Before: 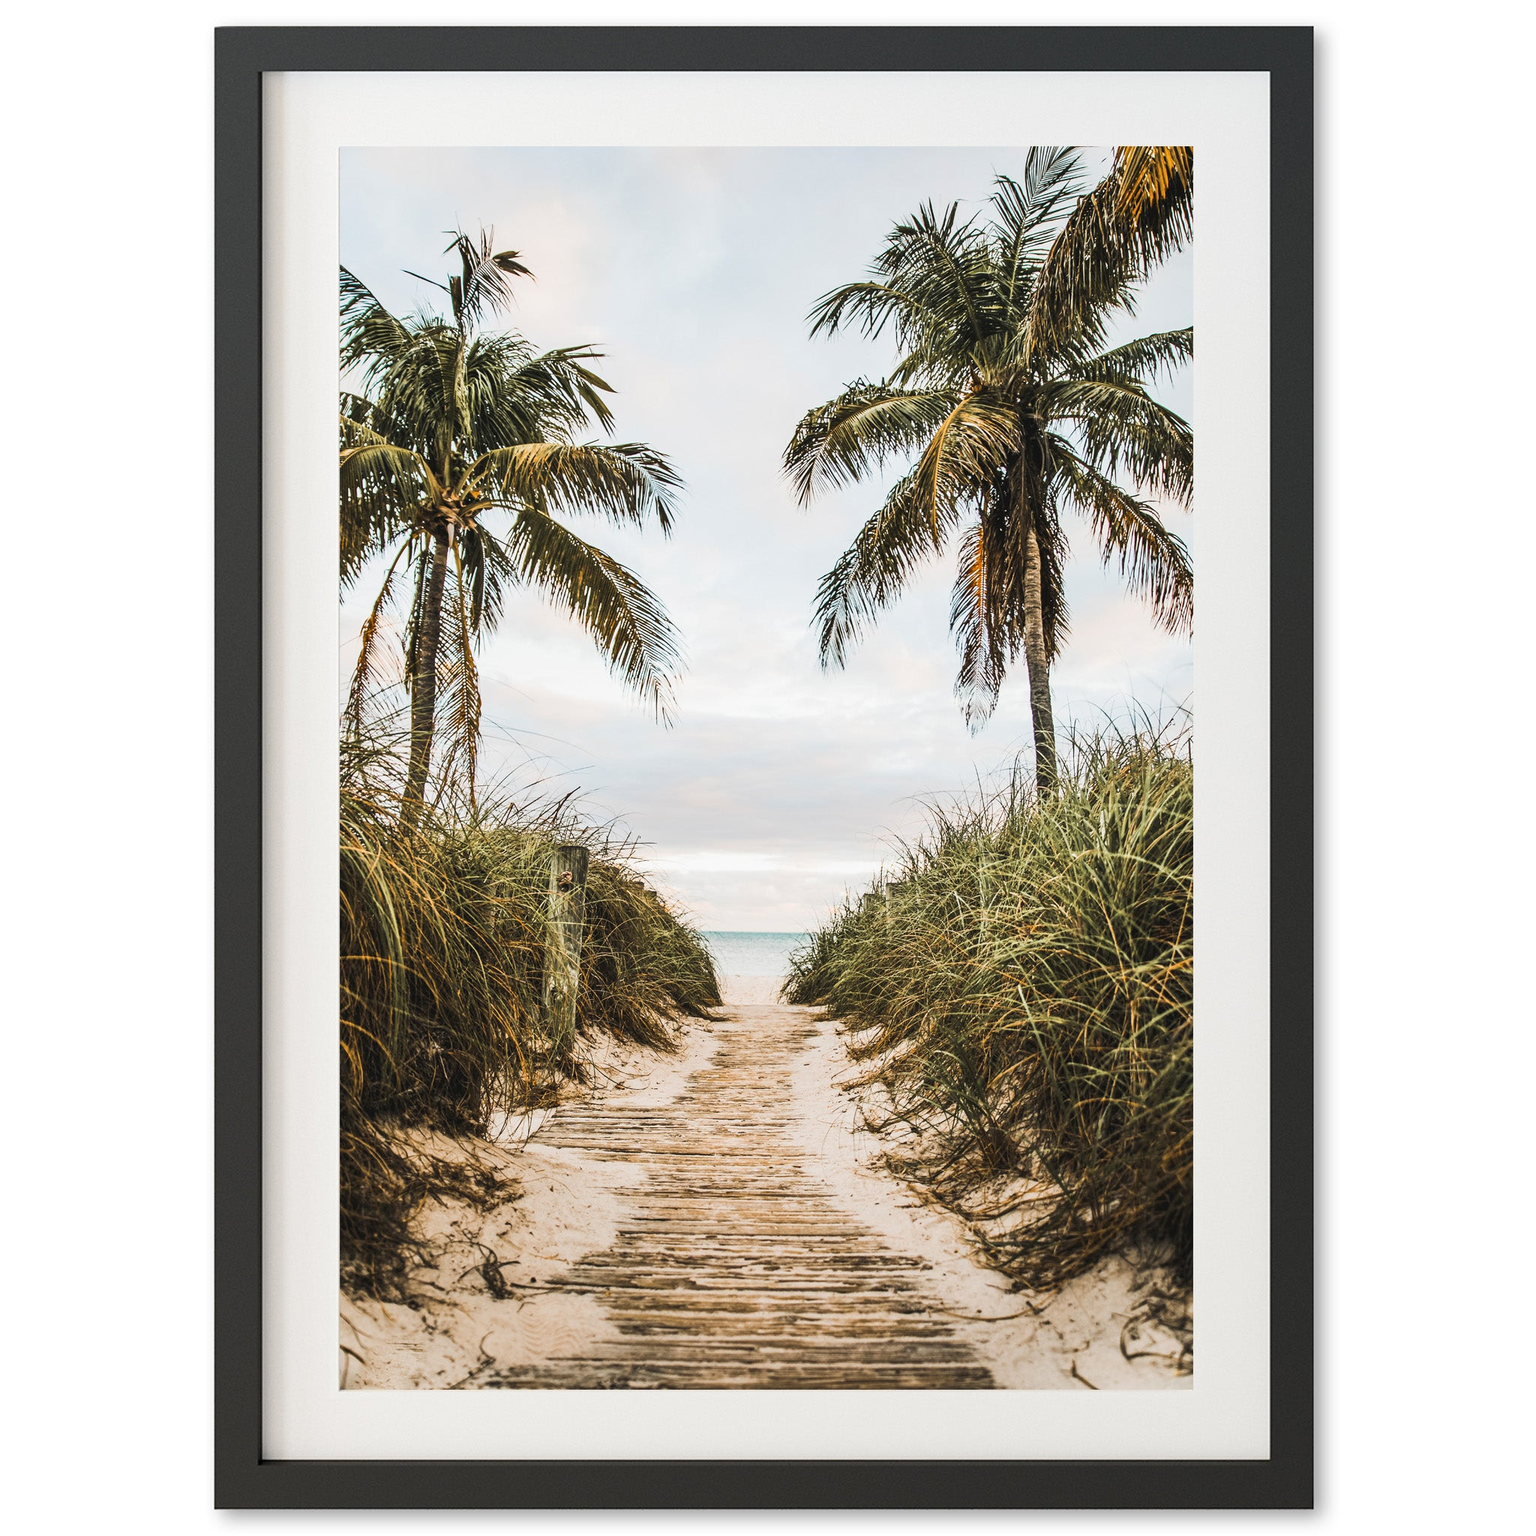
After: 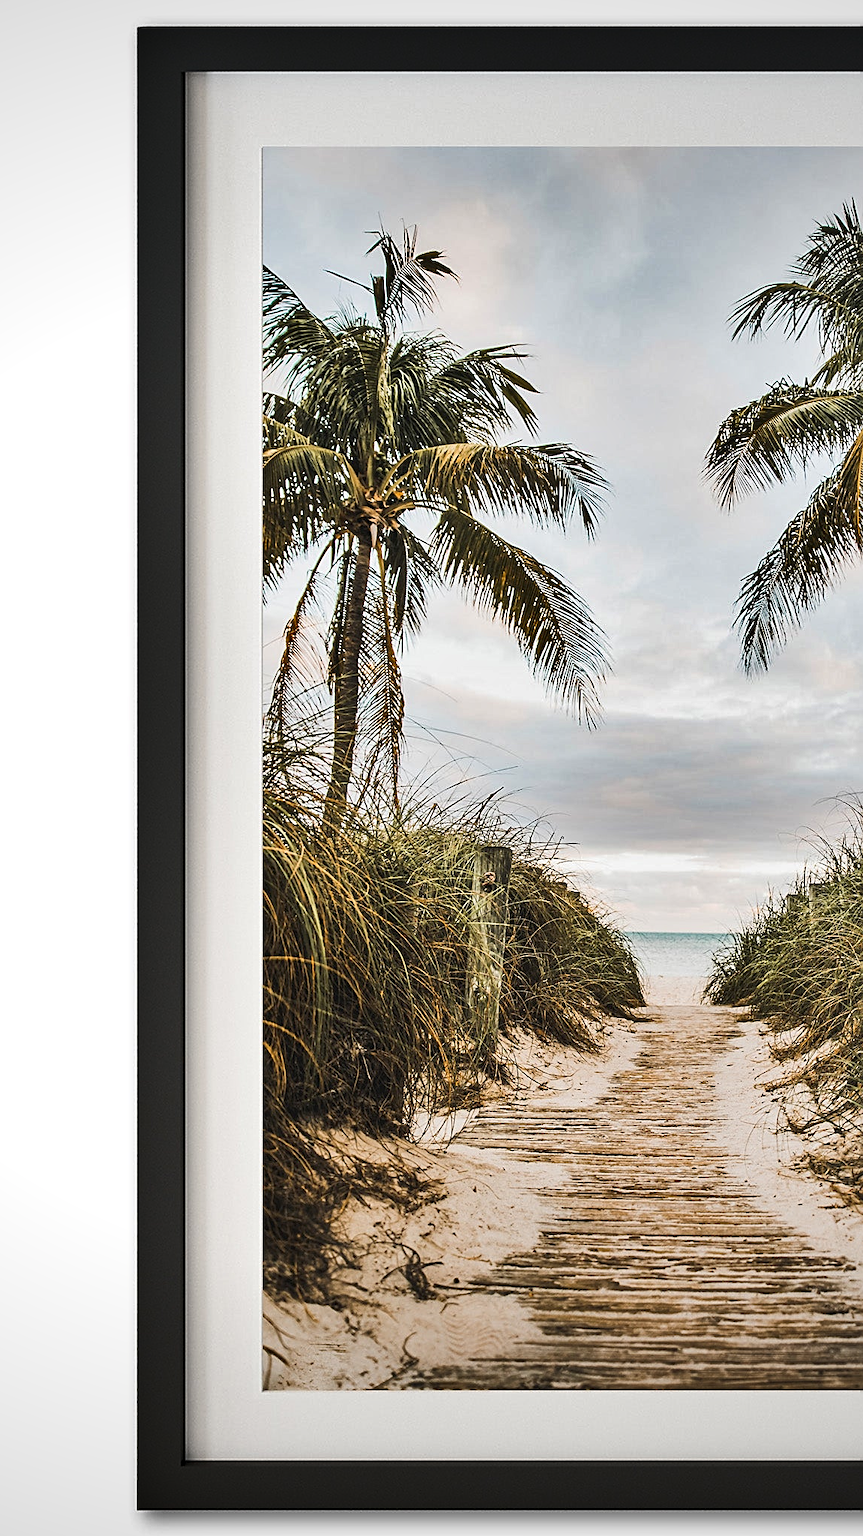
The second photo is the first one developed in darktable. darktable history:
vignetting: fall-off start 85.19%, fall-off radius 80.66%, brightness -0.414, saturation -0.298, width/height ratio 1.213
shadows and highlights: radius 109.01, shadows 40.81, highlights -71.48, low approximation 0.01, soften with gaussian
crop: left 5.044%, right 38.753%
sharpen: on, module defaults
